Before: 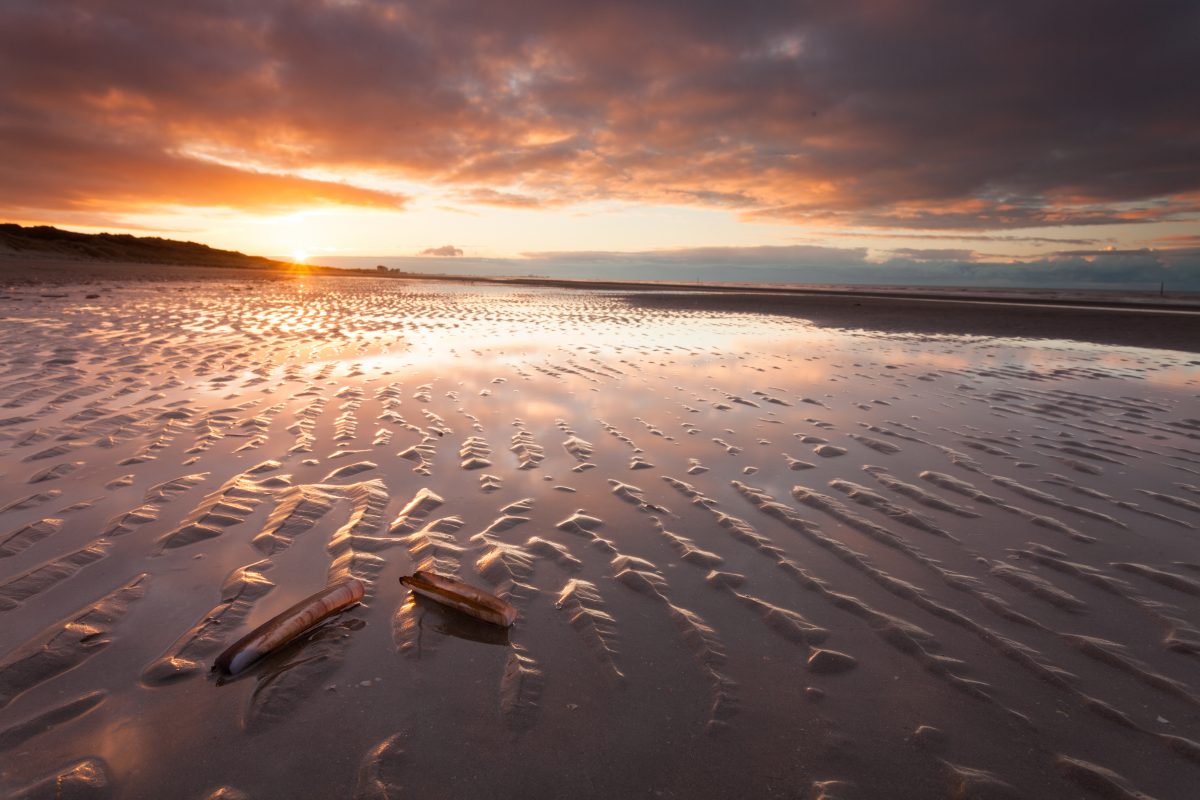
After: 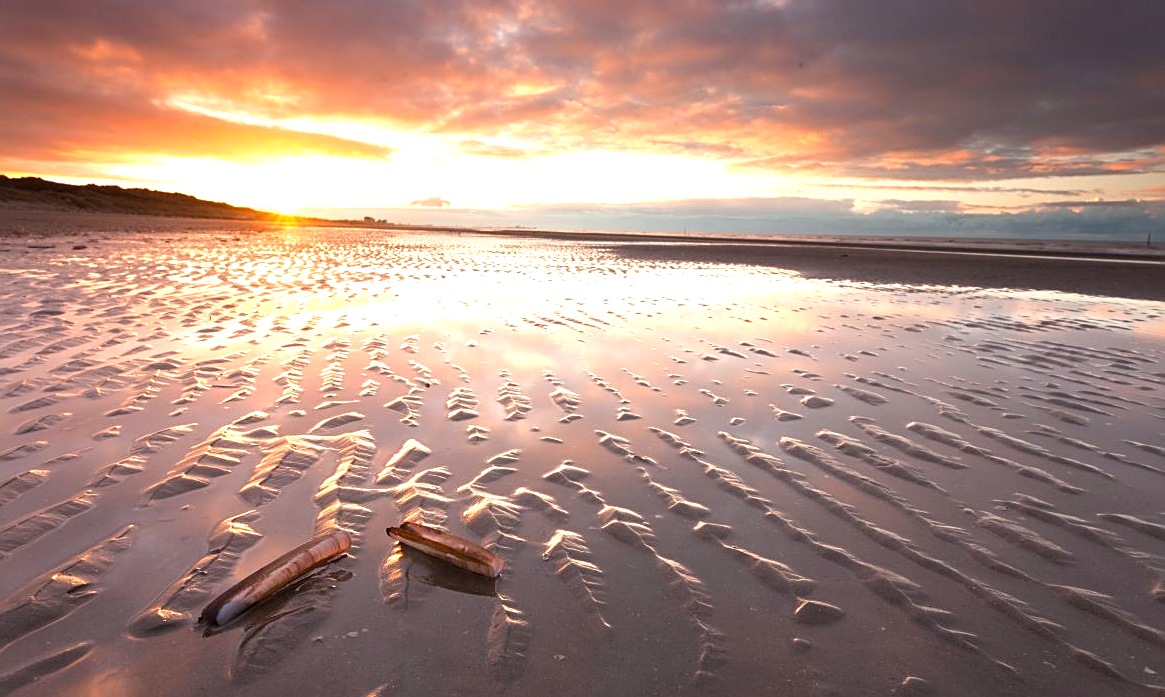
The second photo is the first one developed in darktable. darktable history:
crop: left 1.124%, top 6.13%, right 1.722%, bottom 6.673%
exposure: black level correction -0.001, exposure 0.904 EV, compensate highlight preservation false
sharpen: on, module defaults
